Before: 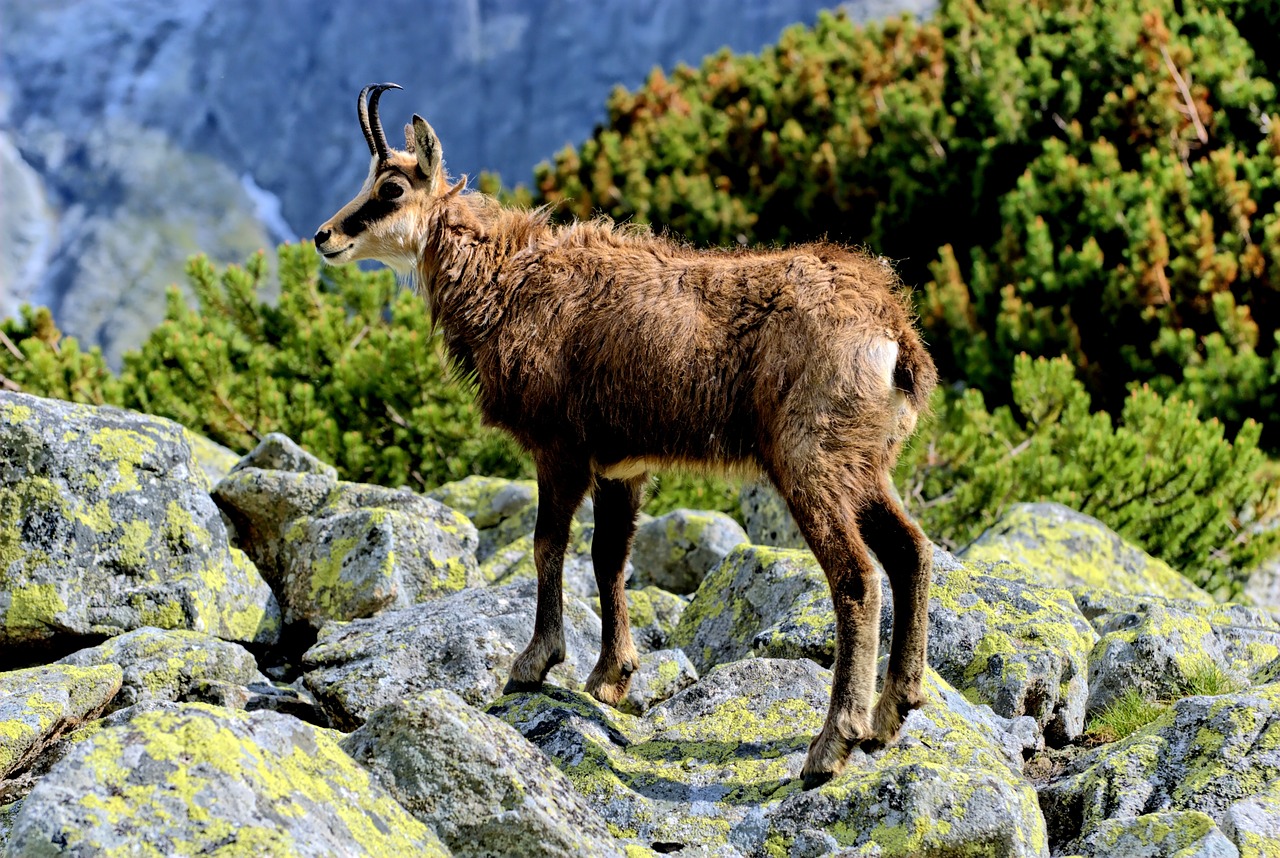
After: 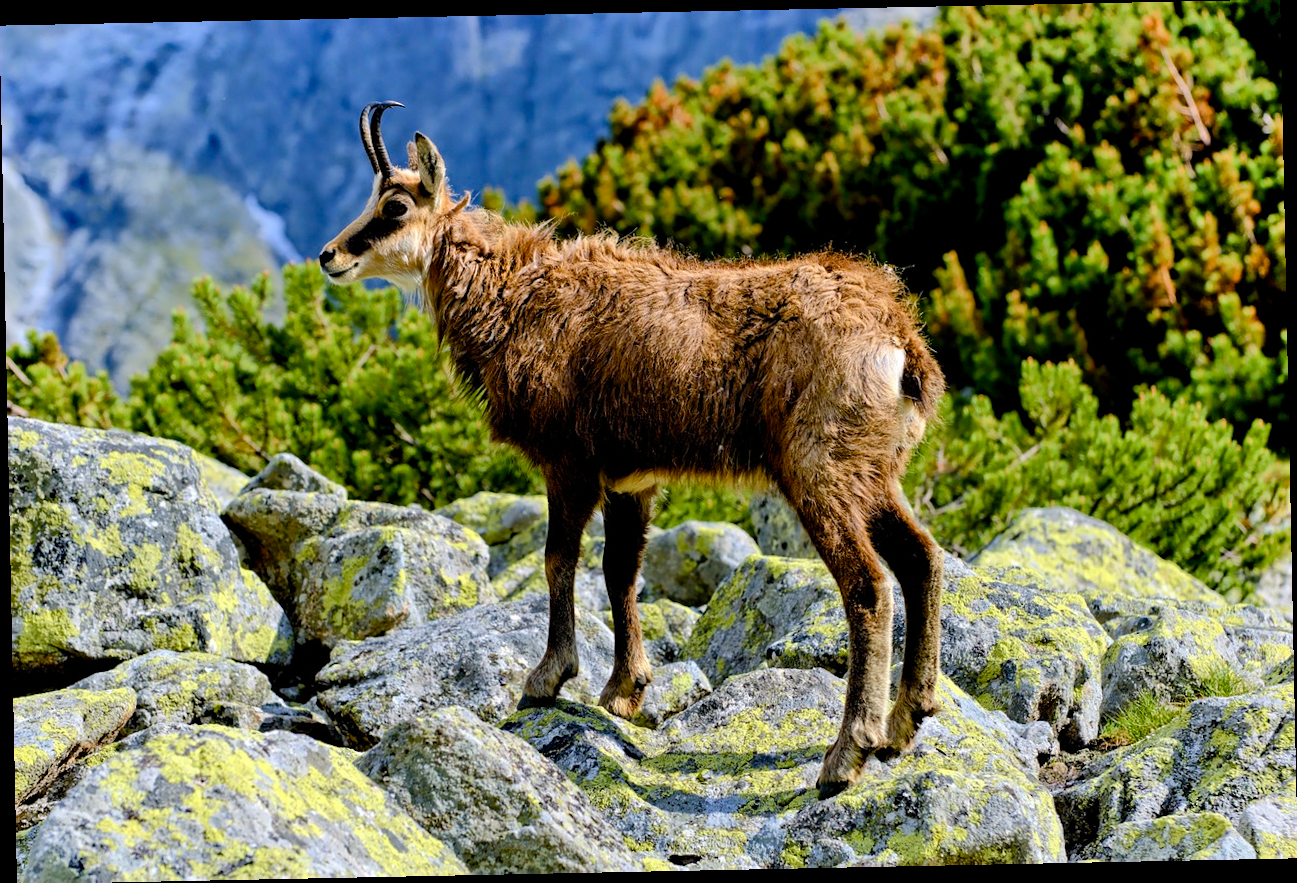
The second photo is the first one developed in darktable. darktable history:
shadows and highlights: shadows 32, highlights -32, soften with gaussian
rotate and perspective: rotation -1.17°, automatic cropping off
white balance: emerald 1
color balance rgb: perceptual saturation grading › global saturation 20%, perceptual saturation grading › highlights -25%, perceptual saturation grading › shadows 50%
